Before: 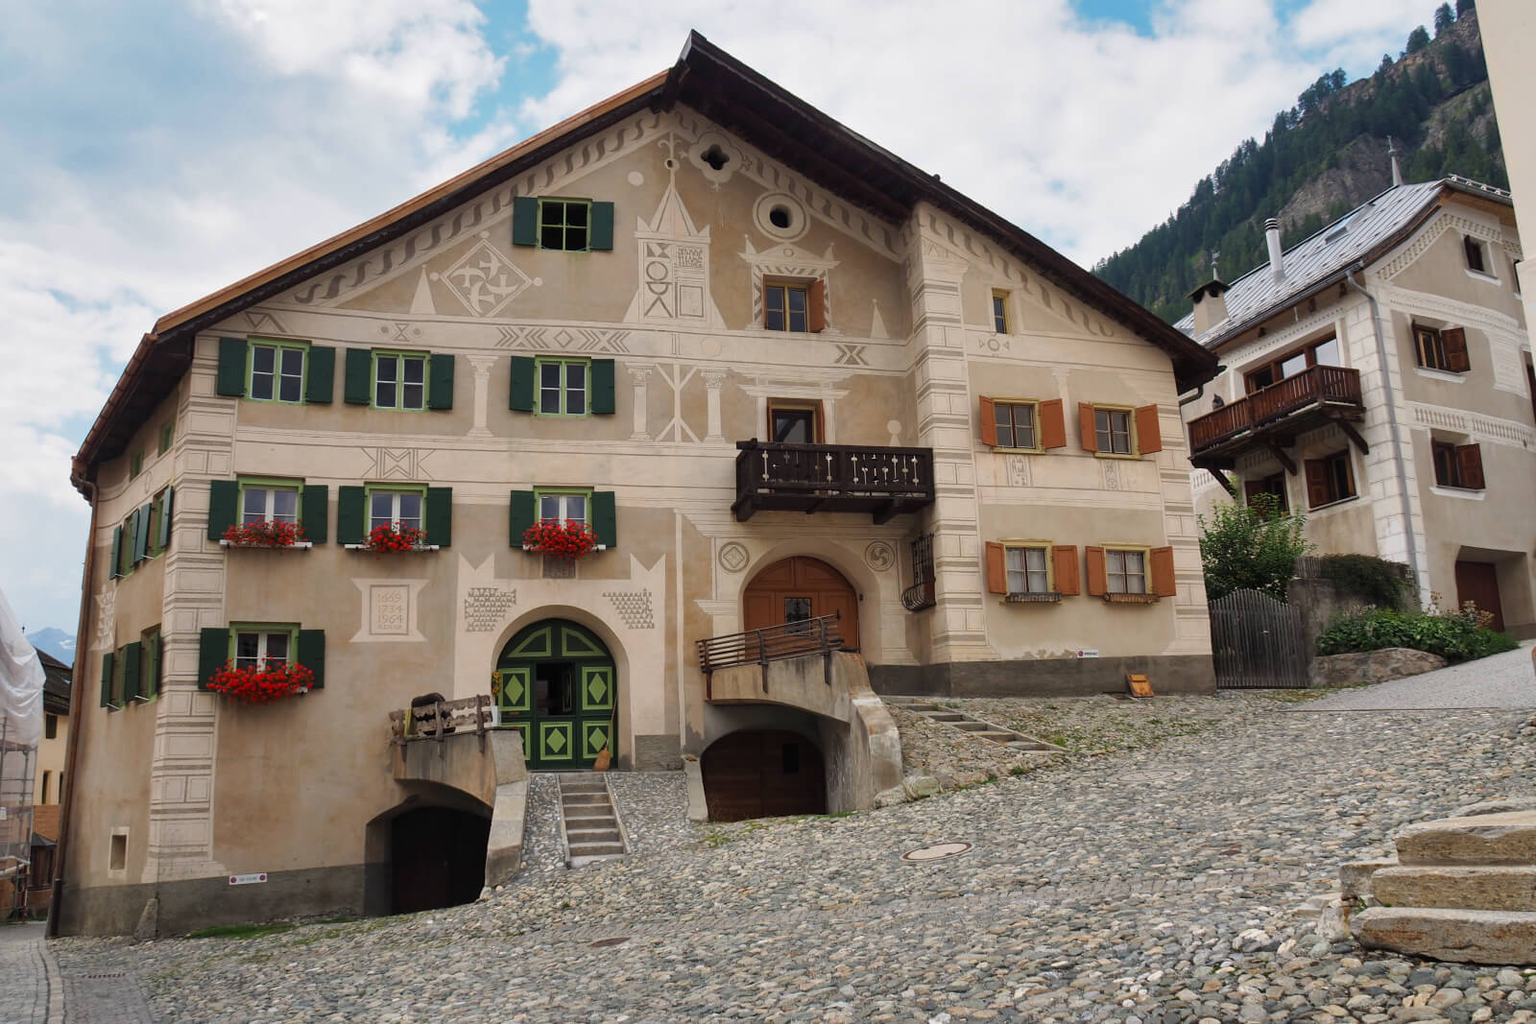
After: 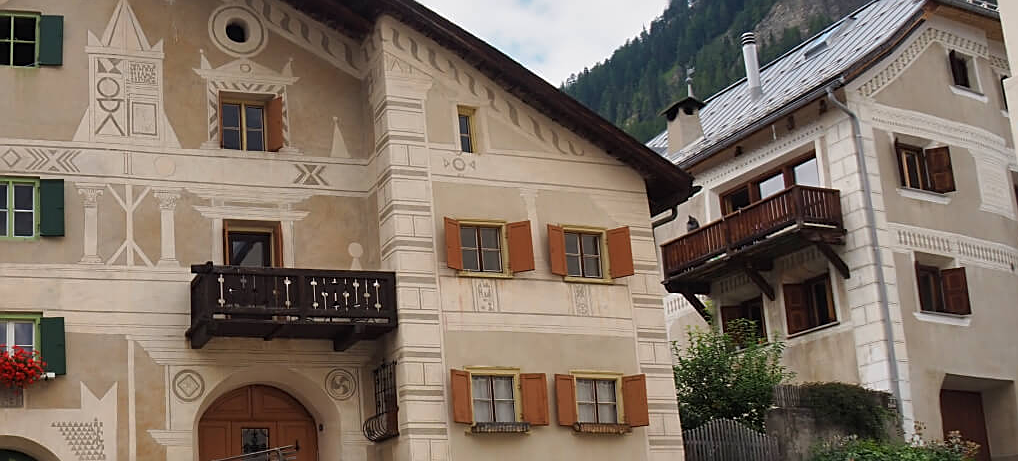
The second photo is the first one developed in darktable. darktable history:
tone equalizer: on, module defaults
crop: left 36.005%, top 18.293%, right 0.31%, bottom 38.444%
sharpen: on, module defaults
